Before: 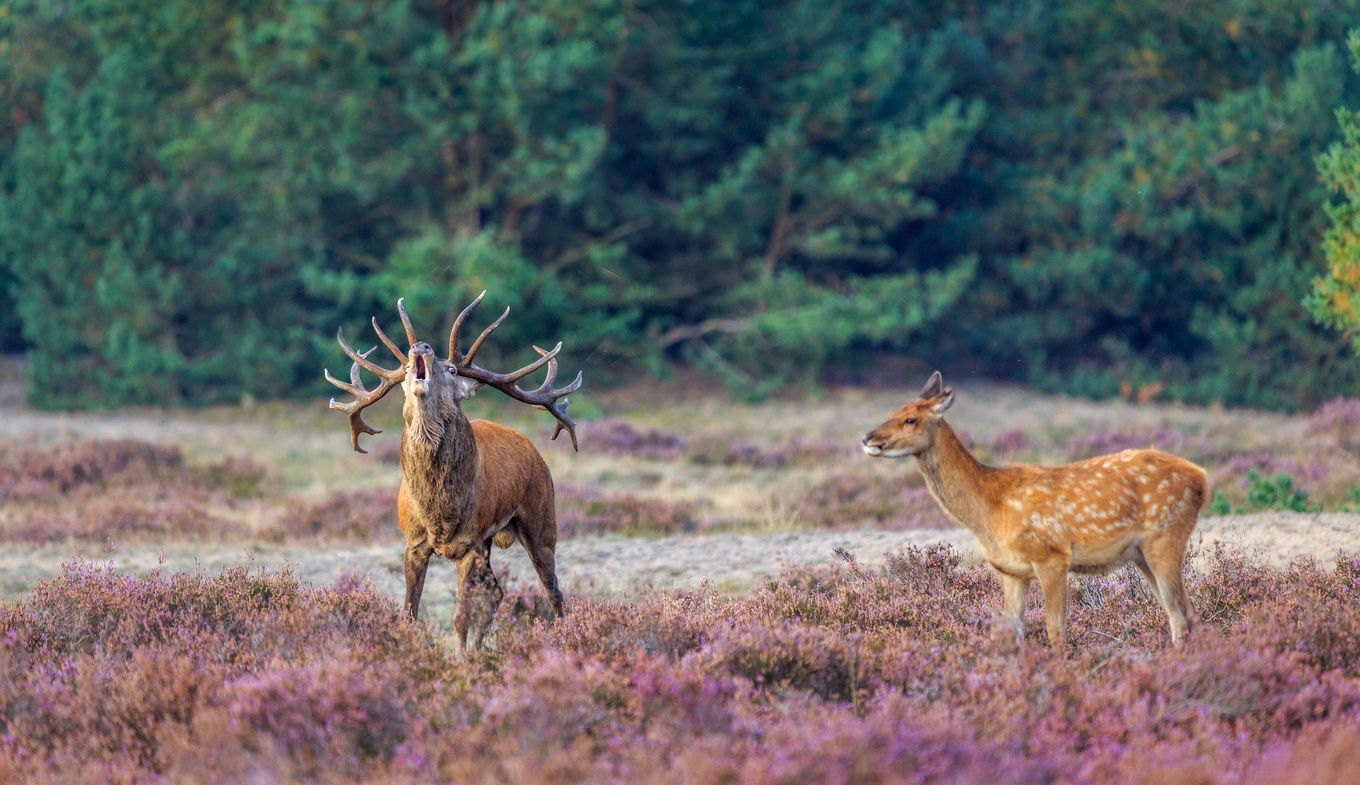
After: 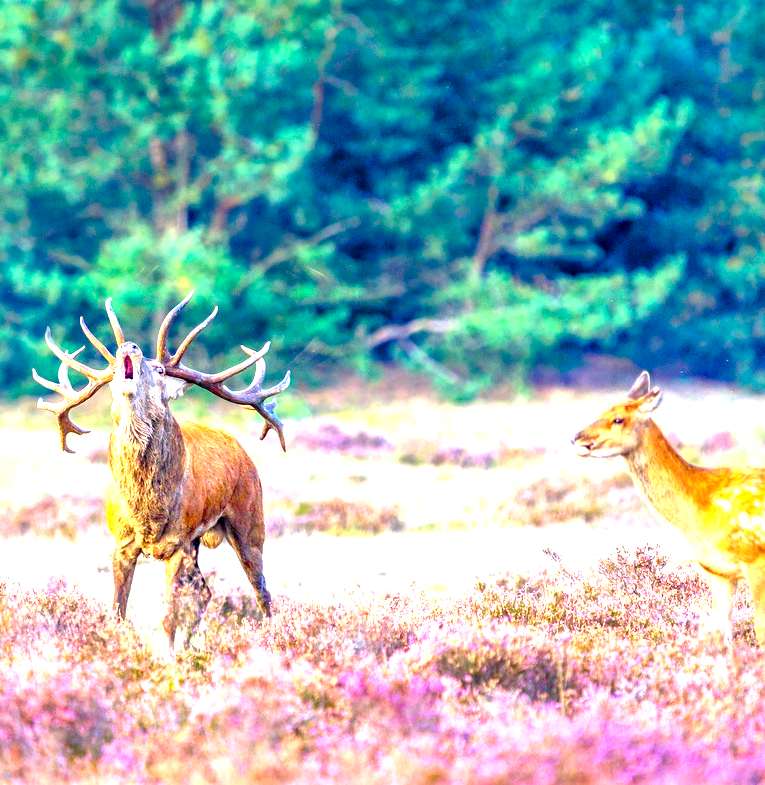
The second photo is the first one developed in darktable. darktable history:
exposure: black level correction 0.001, exposure 1.999 EV, compensate exposure bias true, compensate highlight preservation false
local contrast: mode bilateral grid, contrast 19, coarseness 51, detail 130%, midtone range 0.2
crop: left 21.523%, right 22.184%
color balance rgb: power › hue 74.92°, perceptual saturation grading › global saturation 34.992%, perceptual saturation grading › highlights -24.81%, perceptual saturation grading › shadows 49.302%, perceptual brilliance grading › global brilliance 2.544%, perceptual brilliance grading › highlights -3.485%, perceptual brilliance grading › shadows 3.362%, global vibrance 39.627%
